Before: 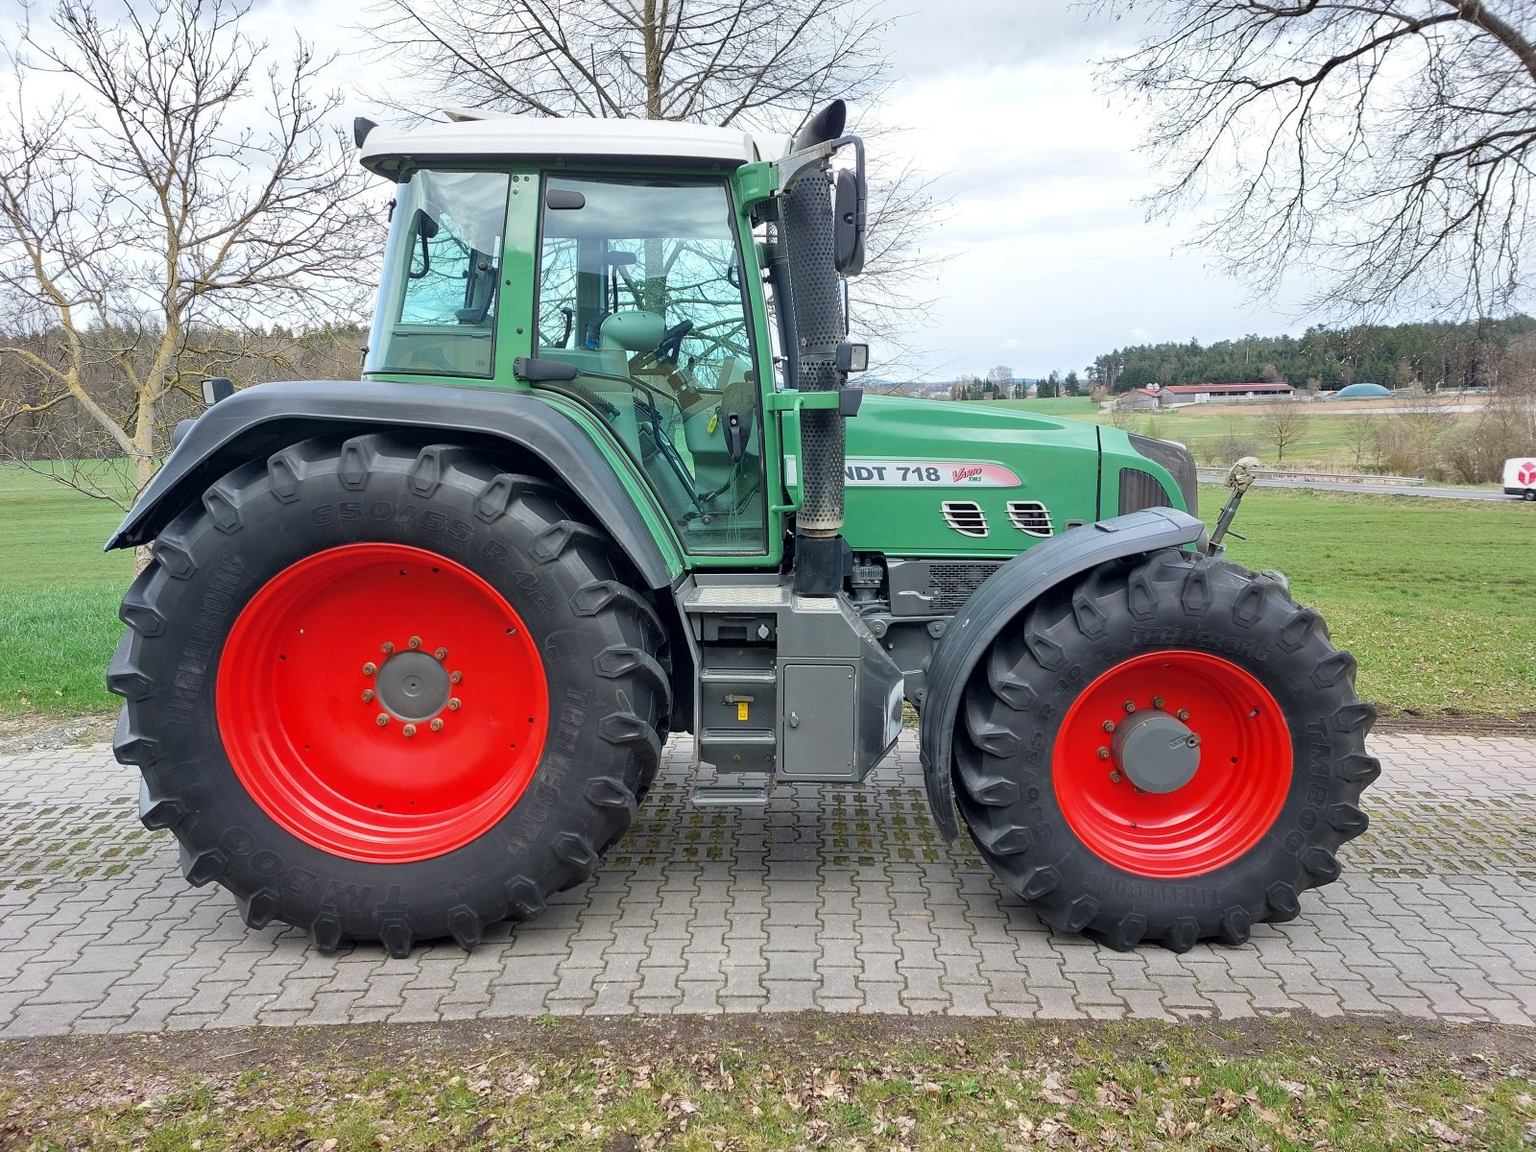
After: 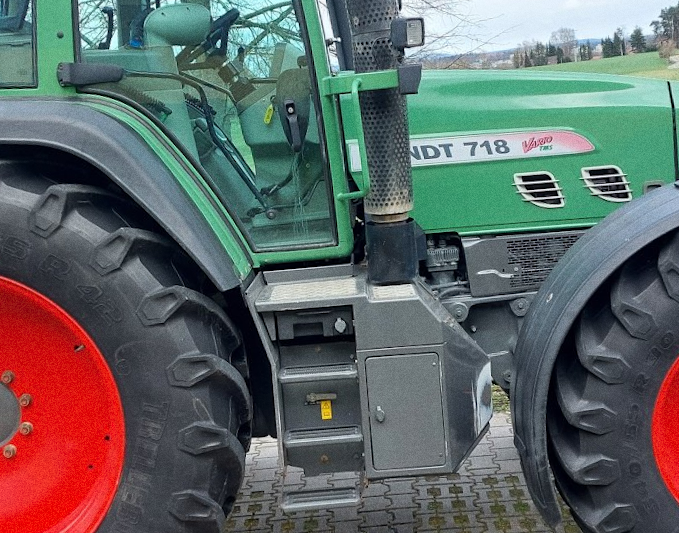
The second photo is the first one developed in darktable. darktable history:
grain: coarseness 0.47 ISO
rotate and perspective: rotation -4.98°, automatic cropping off
crop: left 30%, top 30%, right 30%, bottom 30%
